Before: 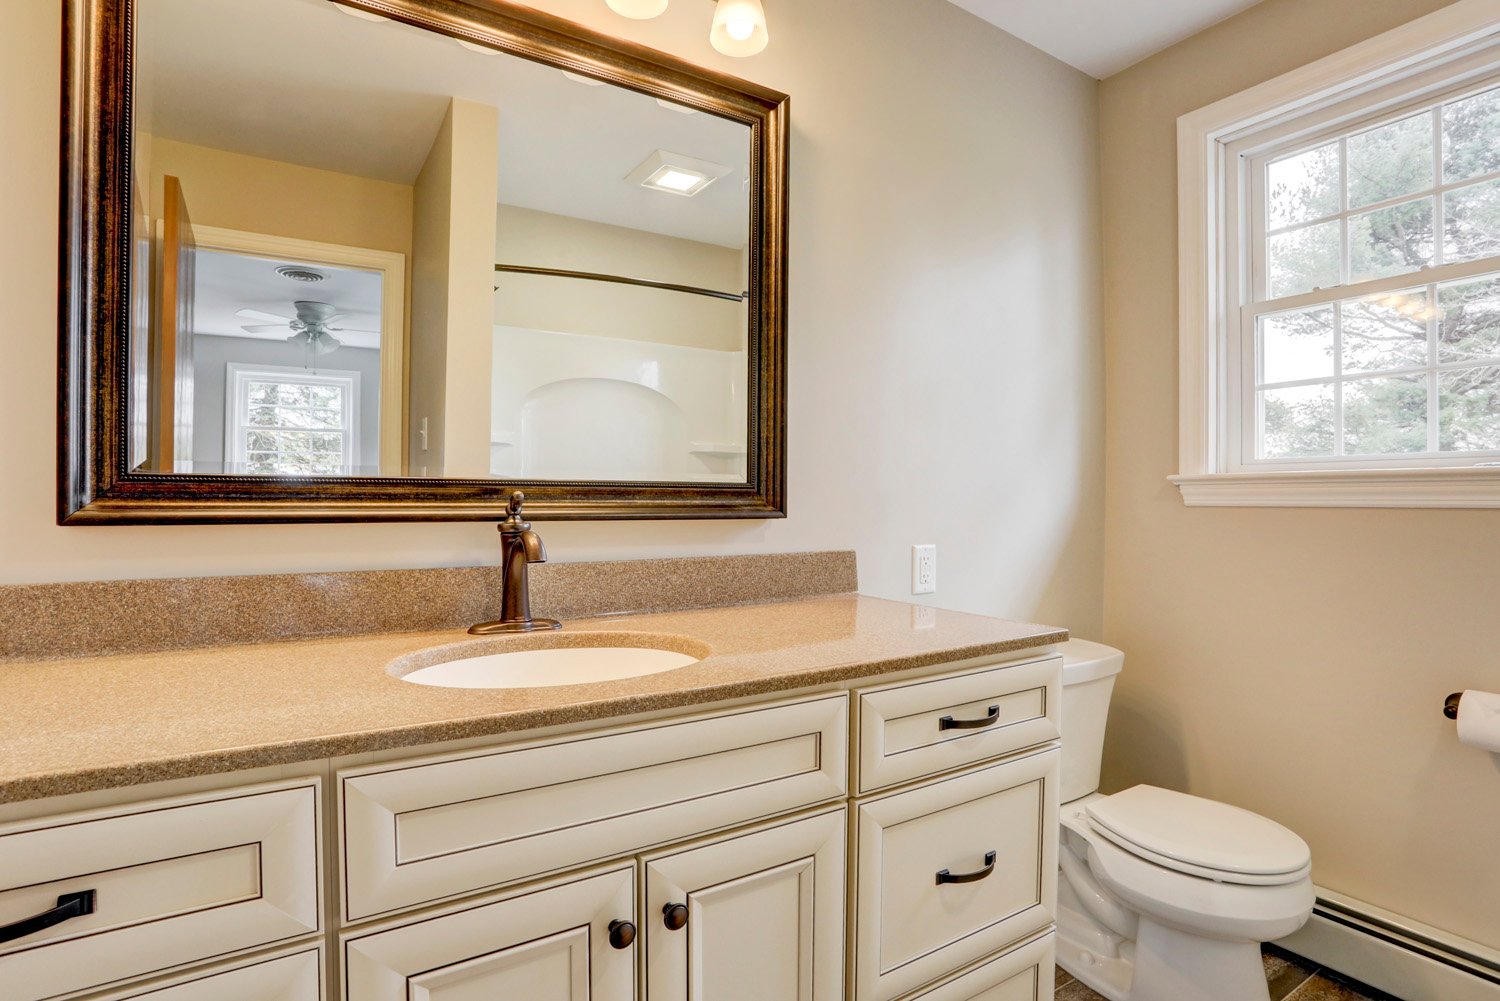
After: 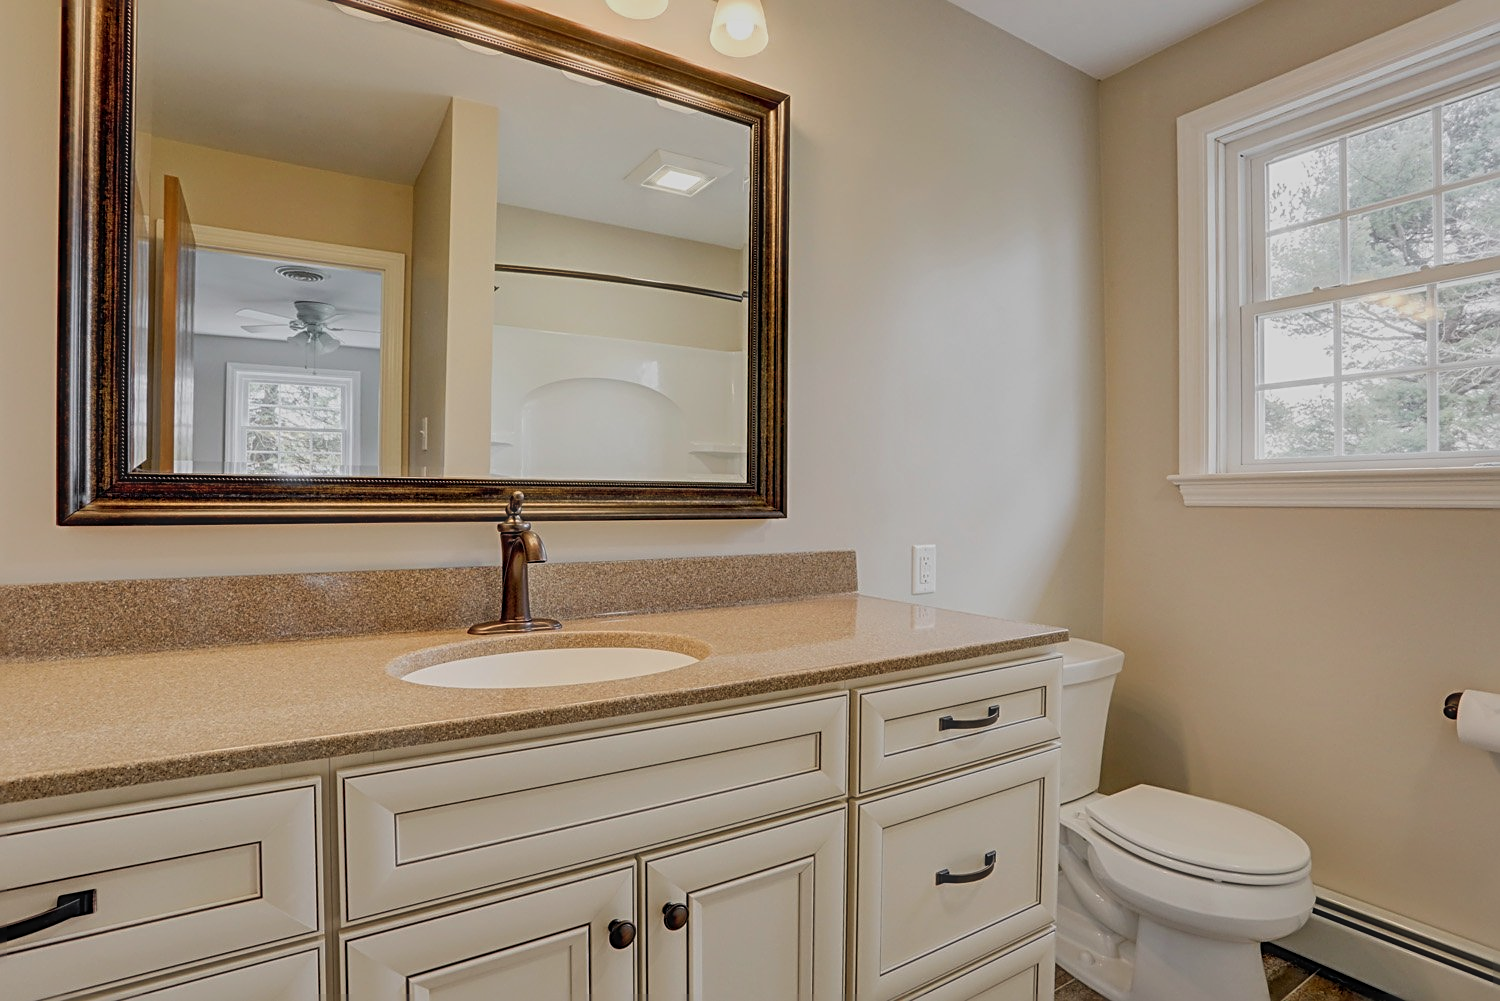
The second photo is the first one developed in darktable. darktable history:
exposure: exposure -0.582 EV, compensate highlight preservation false
haze removal: strength -0.09, adaptive false
sharpen: radius 2.767
